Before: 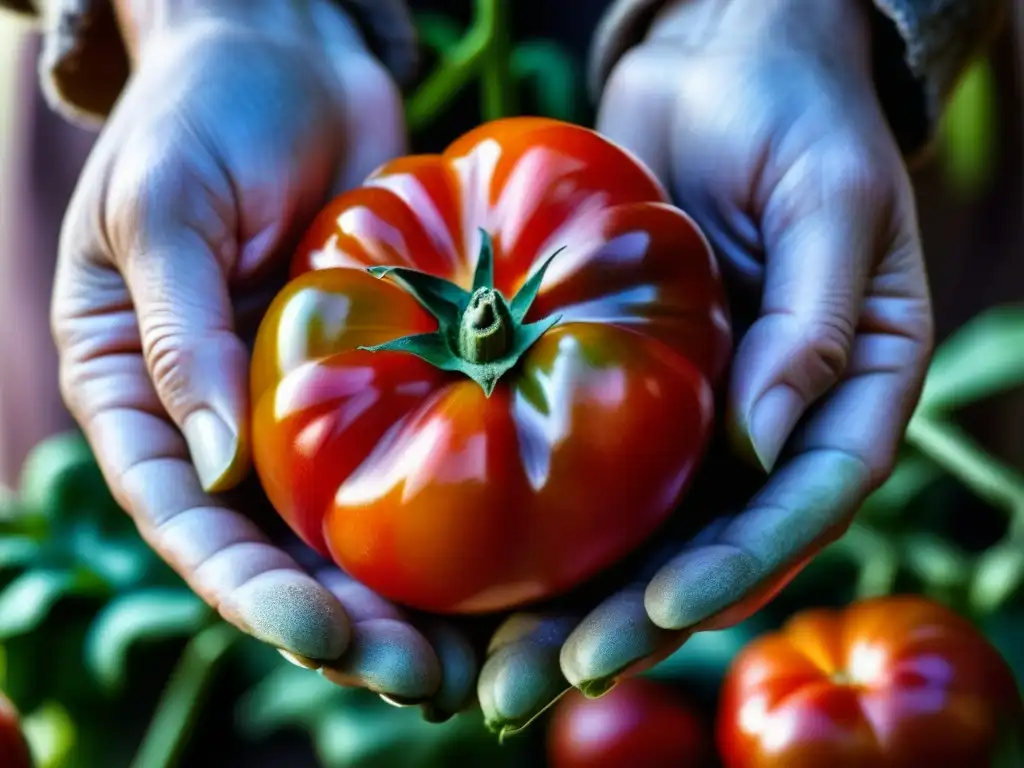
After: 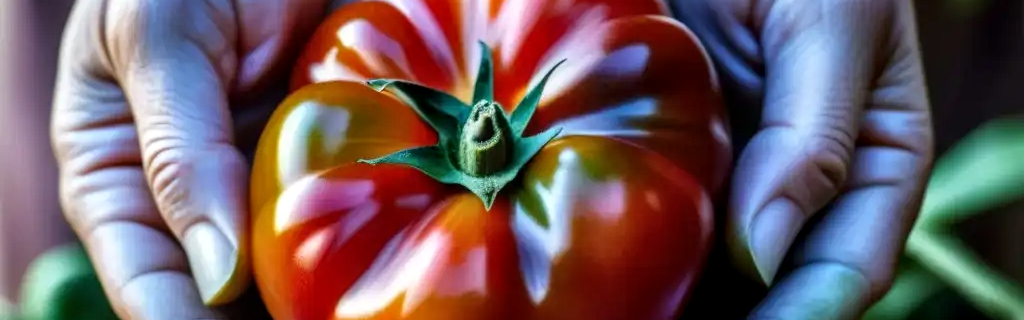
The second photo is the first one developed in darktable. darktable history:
local contrast: on, module defaults
crop and rotate: top 24.365%, bottom 33.923%
